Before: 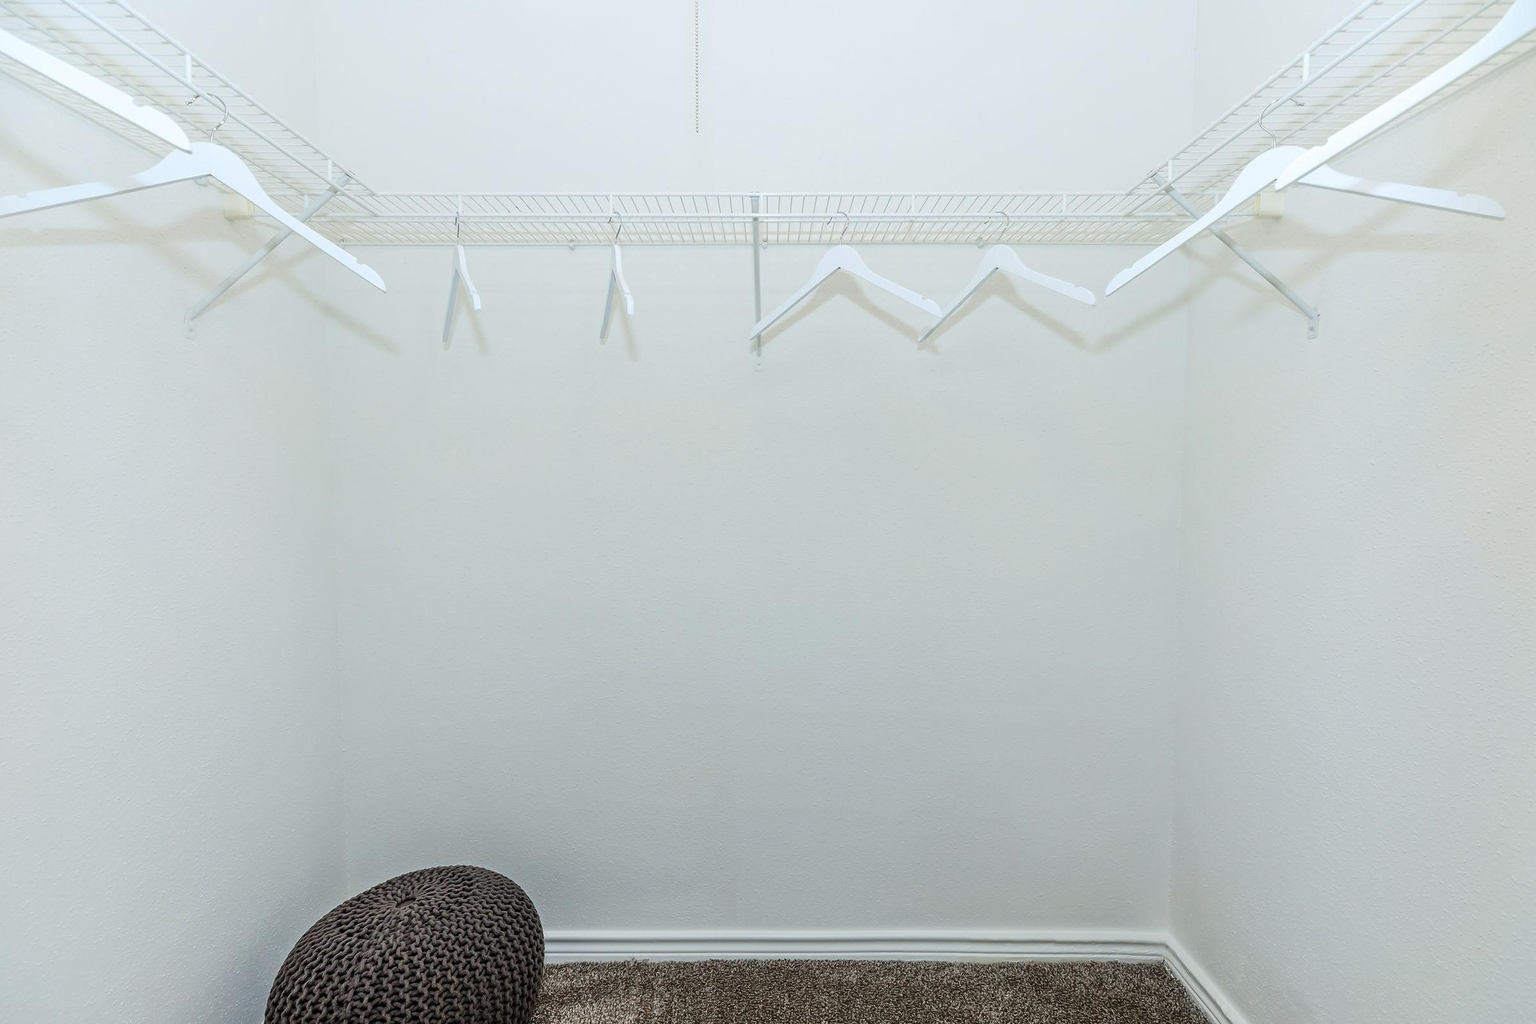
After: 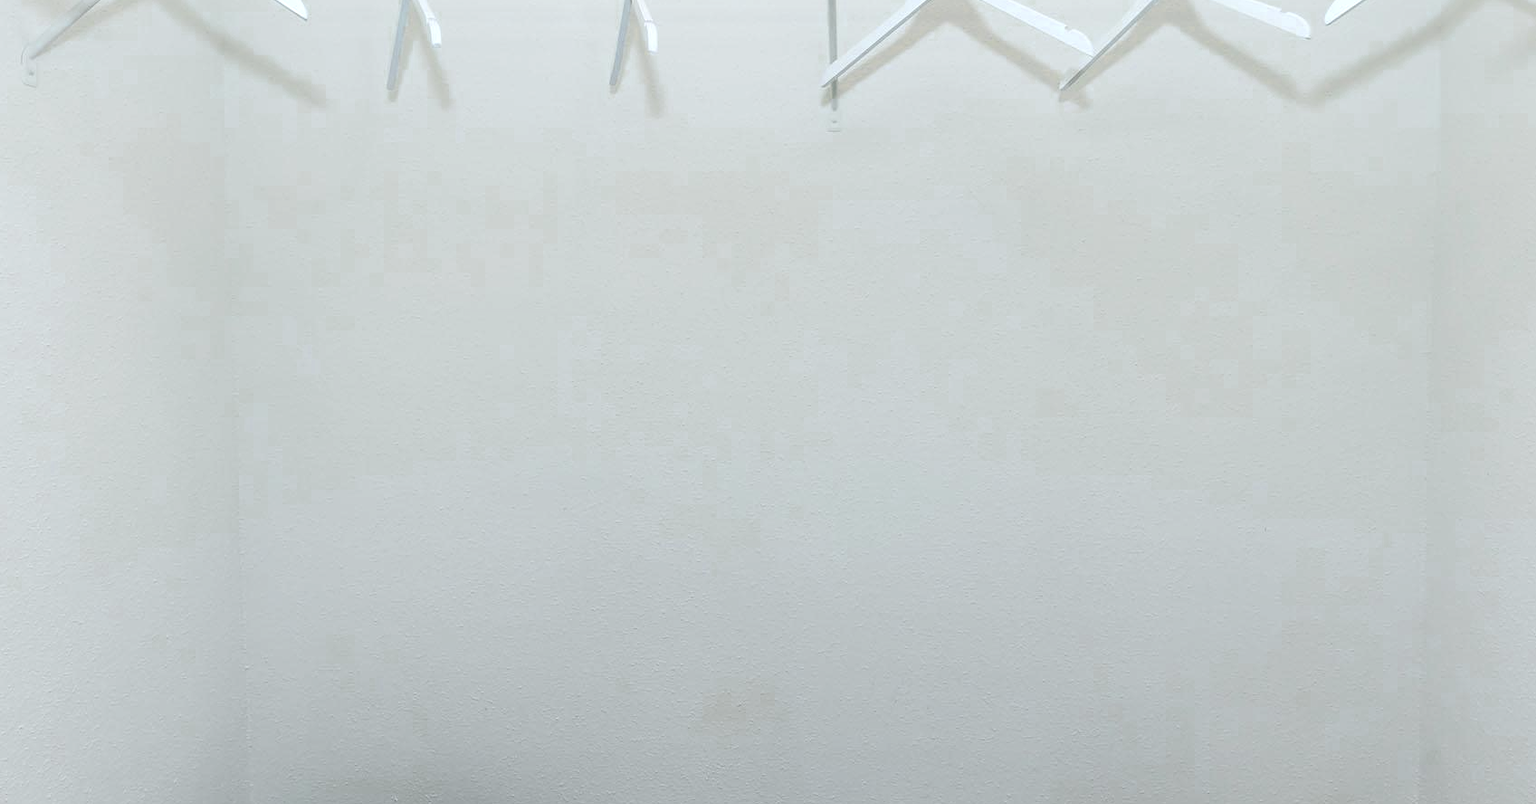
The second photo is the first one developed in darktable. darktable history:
crop: left 11.016%, top 27.217%, right 18.239%, bottom 17.219%
local contrast: on, module defaults
color zones: curves: ch0 [(0.018, 0.548) (0.197, 0.654) (0.425, 0.447) (0.605, 0.658) (0.732, 0.579)]; ch1 [(0.105, 0.531) (0.224, 0.531) (0.386, 0.39) (0.618, 0.456) (0.732, 0.456) (0.956, 0.421)]; ch2 [(0.039, 0.583) (0.215, 0.465) (0.399, 0.544) (0.465, 0.548) (0.614, 0.447) (0.724, 0.43) (0.882, 0.623) (0.956, 0.632)]
contrast brightness saturation: contrast 0.08, saturation 0.023
